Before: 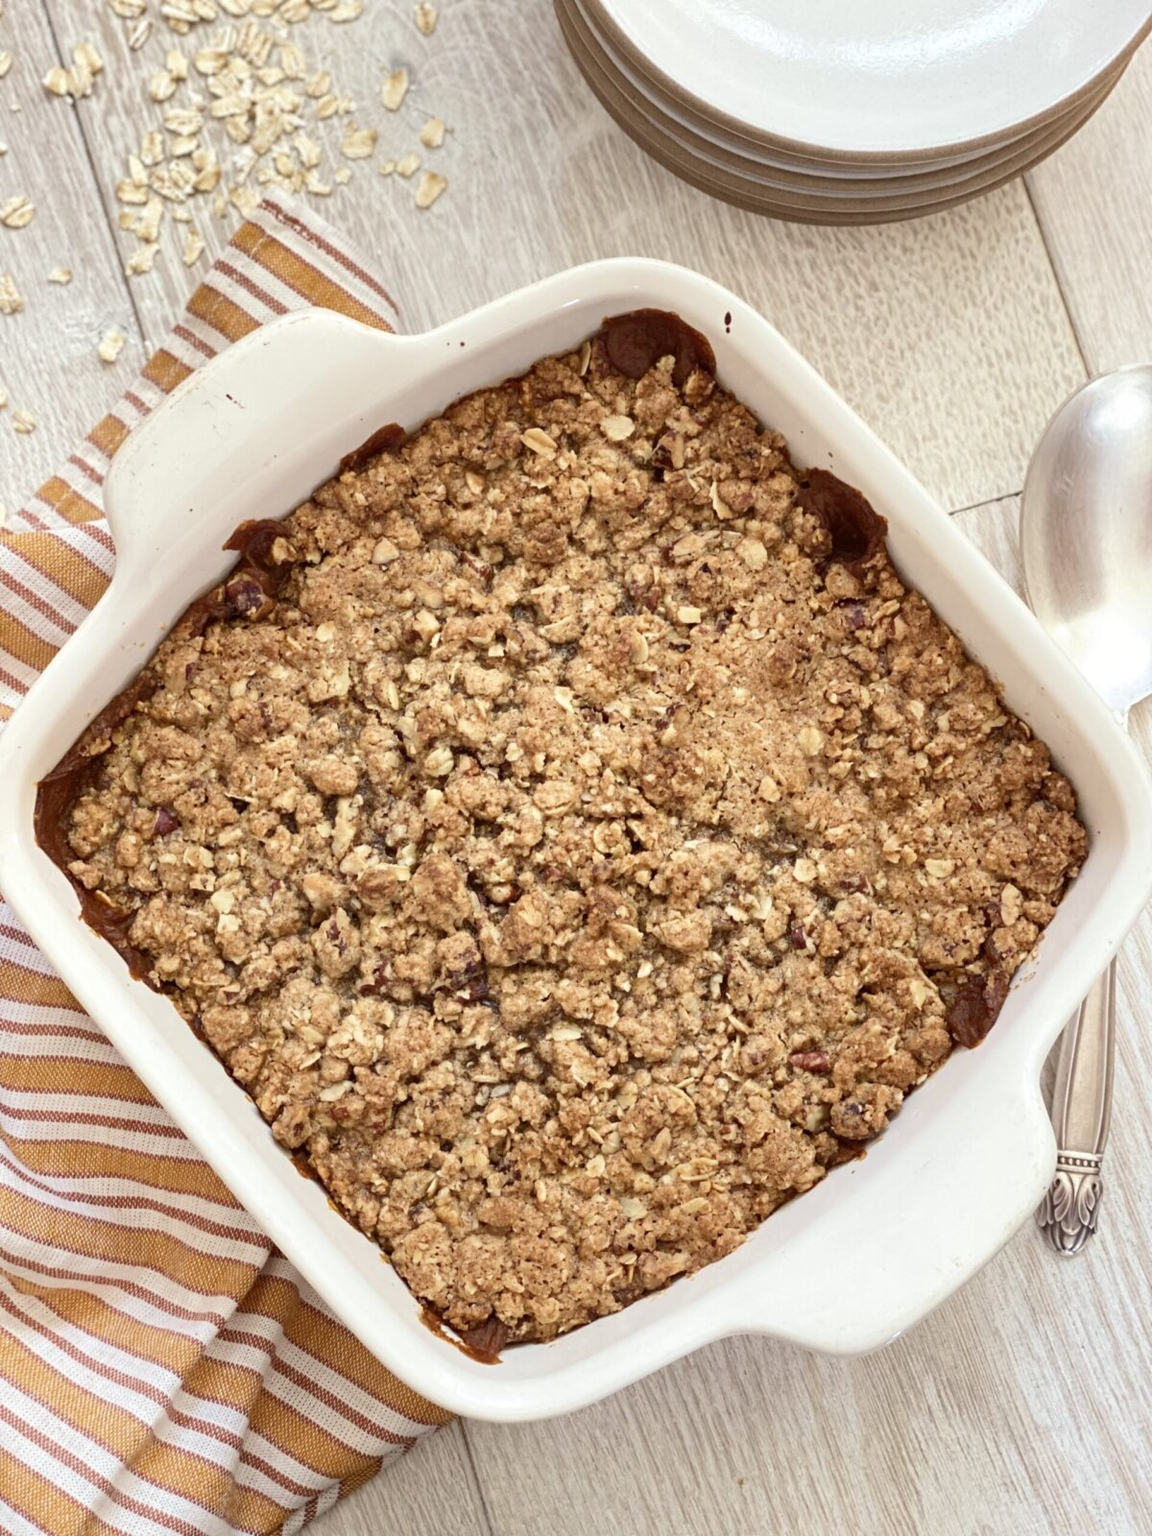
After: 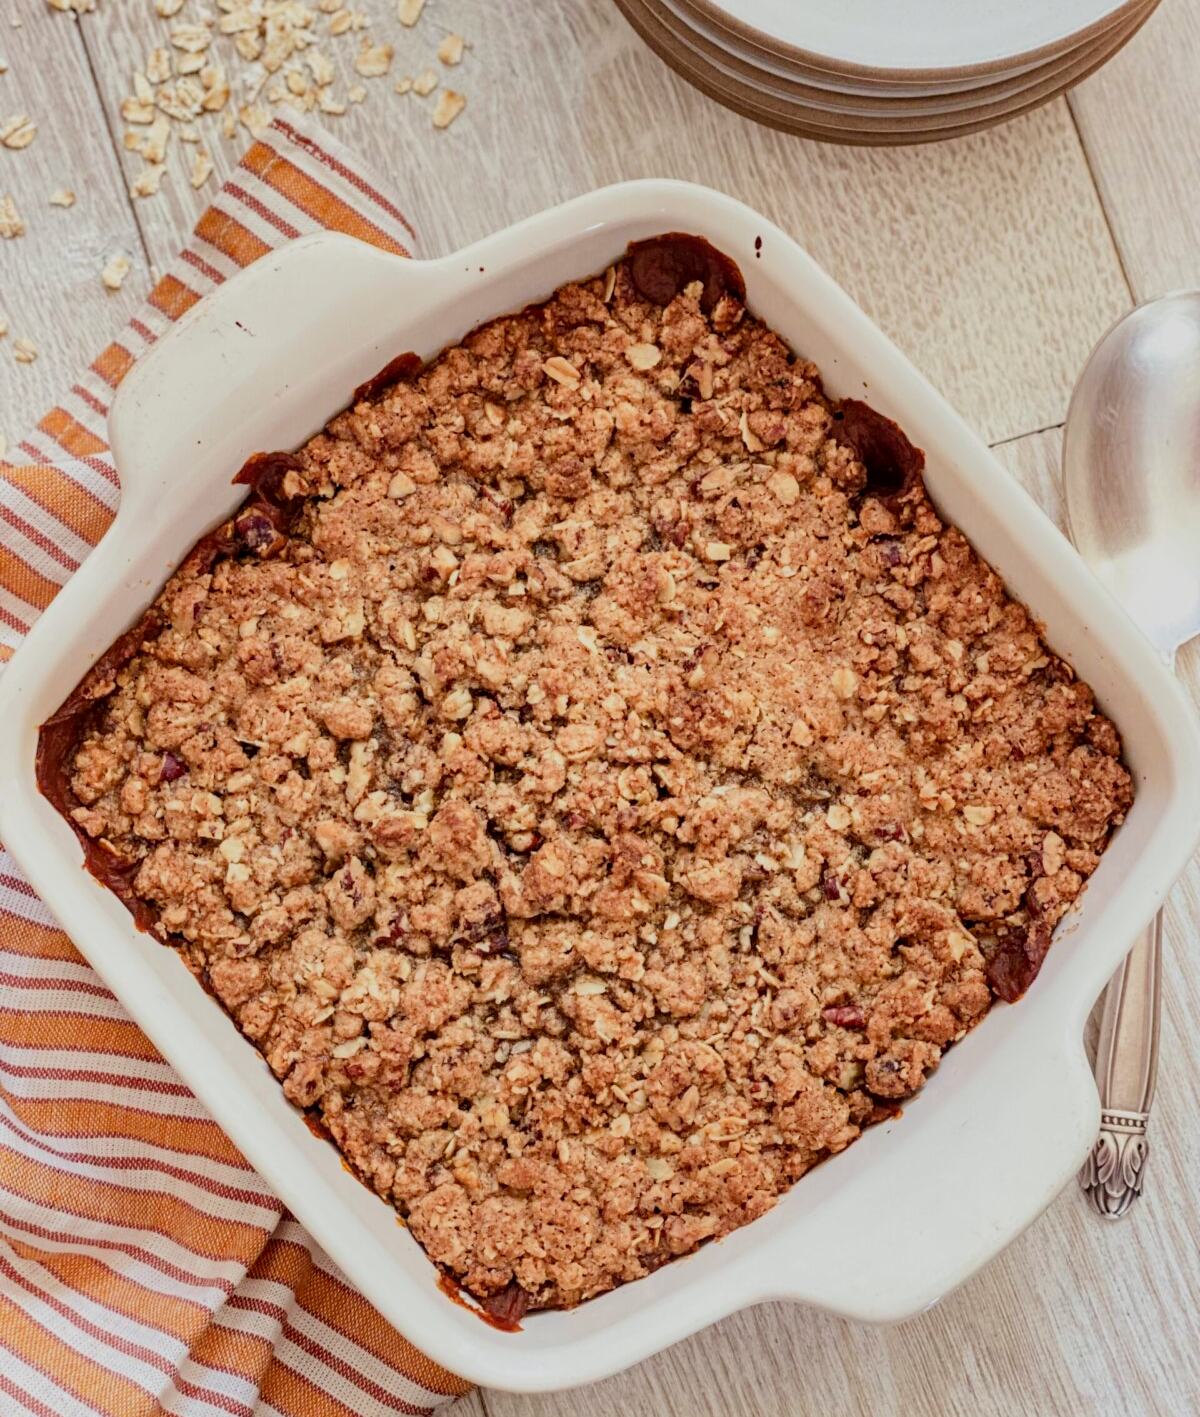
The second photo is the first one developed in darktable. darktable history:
color zones: curves: ch1 [(0.235, 0.558) (0.75, 0.5)]; ch2 [(0.25, 0.462) (0.749, 0.457)]
crop and rotate: top 5.566%, bottom 5.845%
local contrast: on, module defaults
haze removal: compatibility mode true, adaptive false
filmic rgb: black relative exposure -7.65 EV, white relative exposure 4.56 EV, hardness 3.61
